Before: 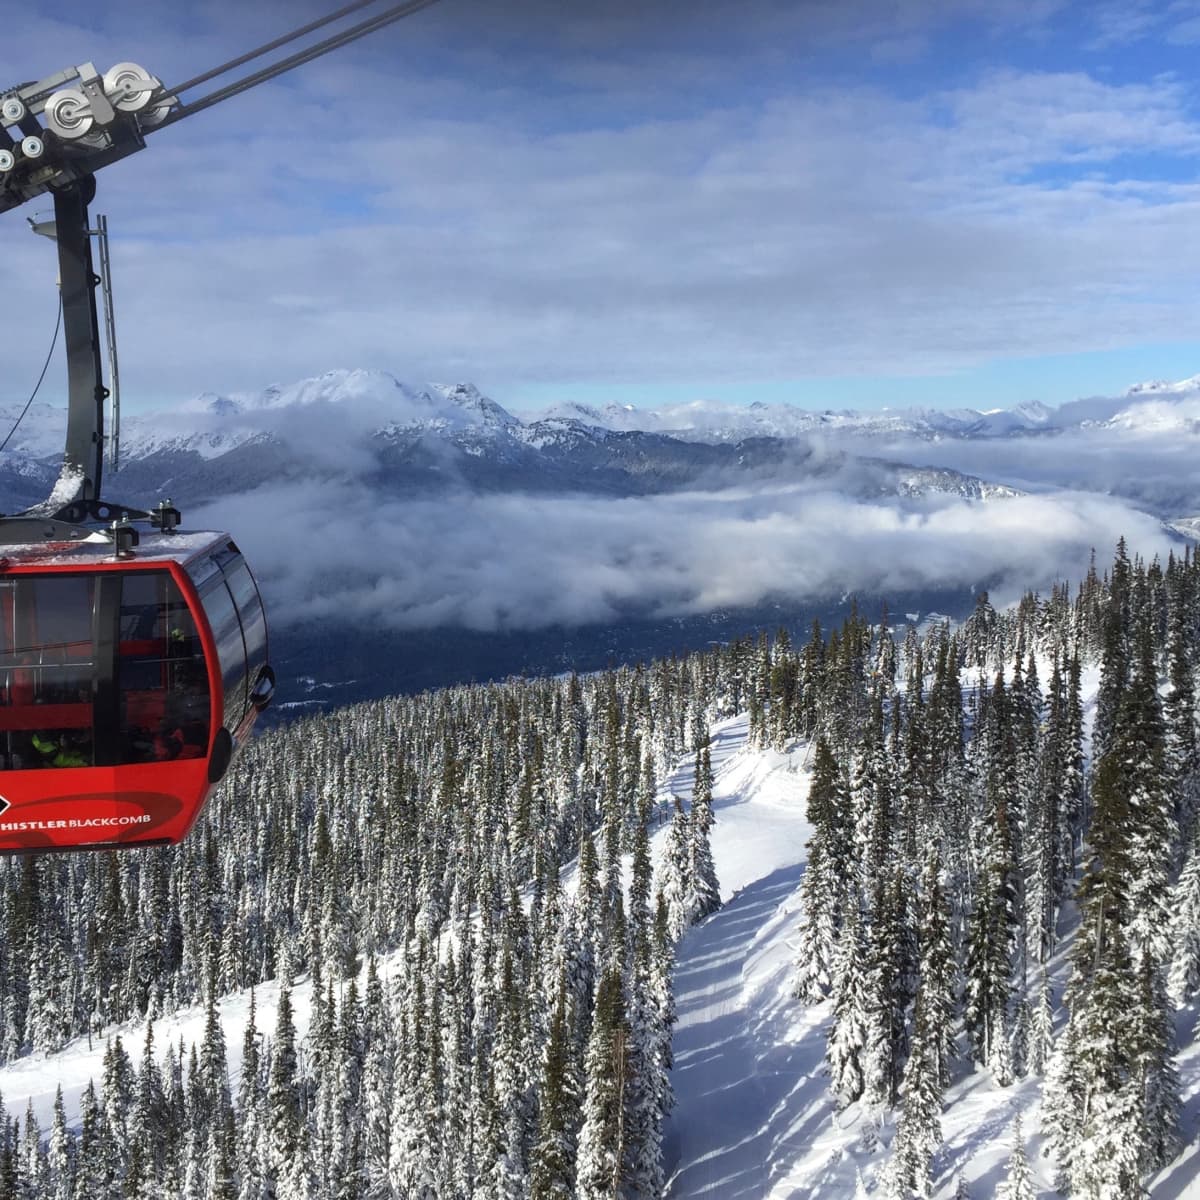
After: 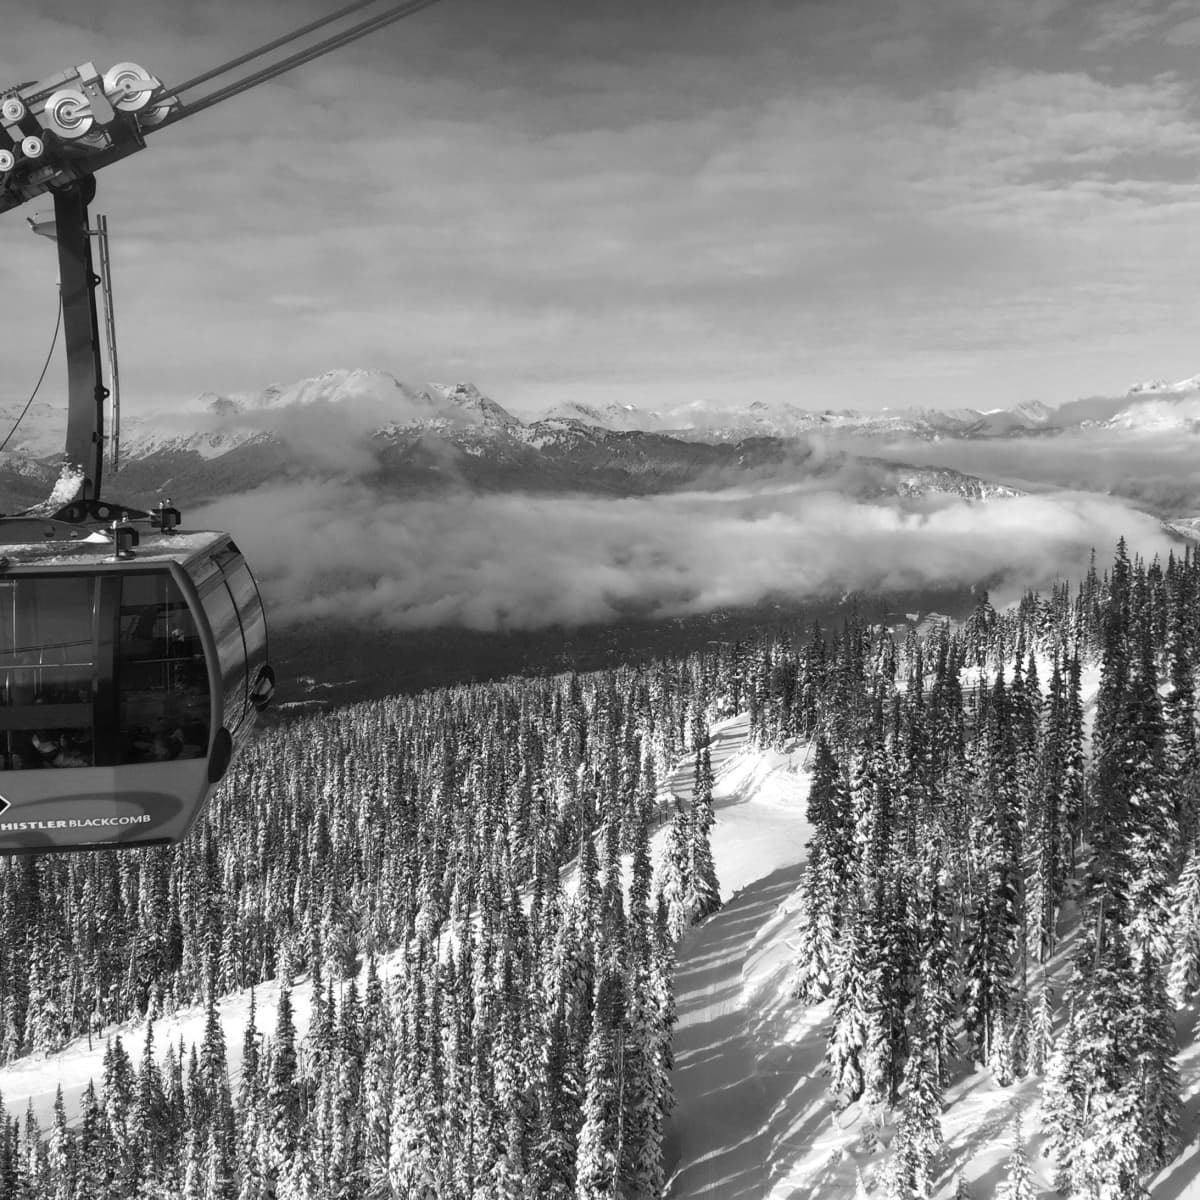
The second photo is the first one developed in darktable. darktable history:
contrast brightness saturation: saturation -1
color calibration: illuminant as shot in camera, x 0.358, y 0.373, temperature 4628.91 K
